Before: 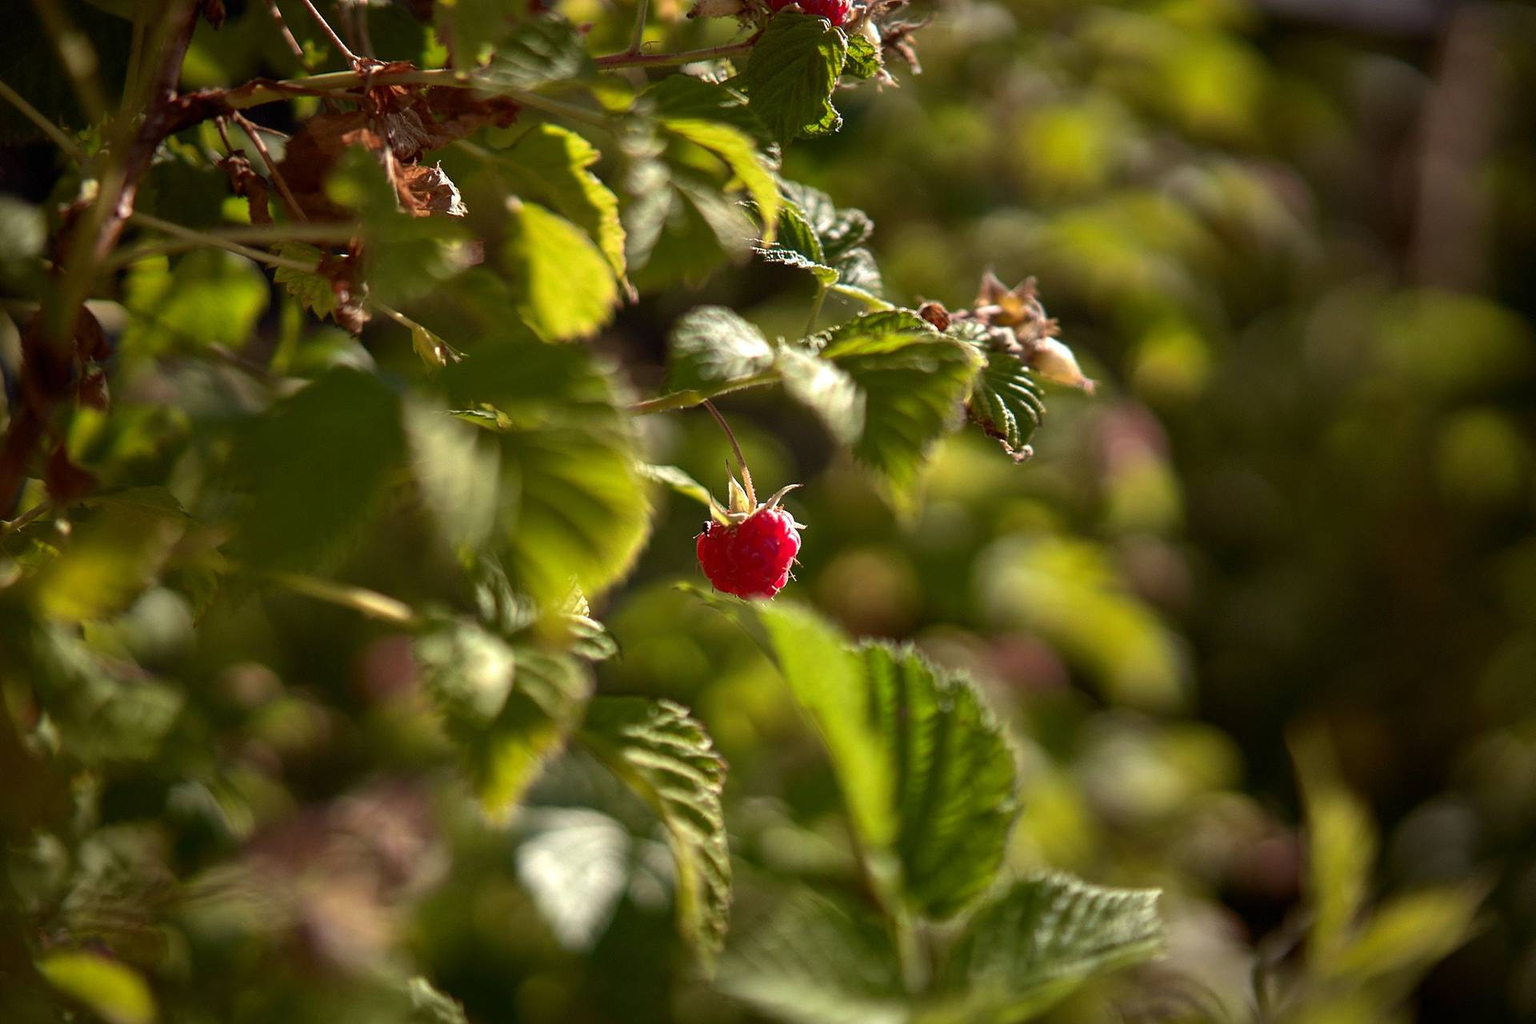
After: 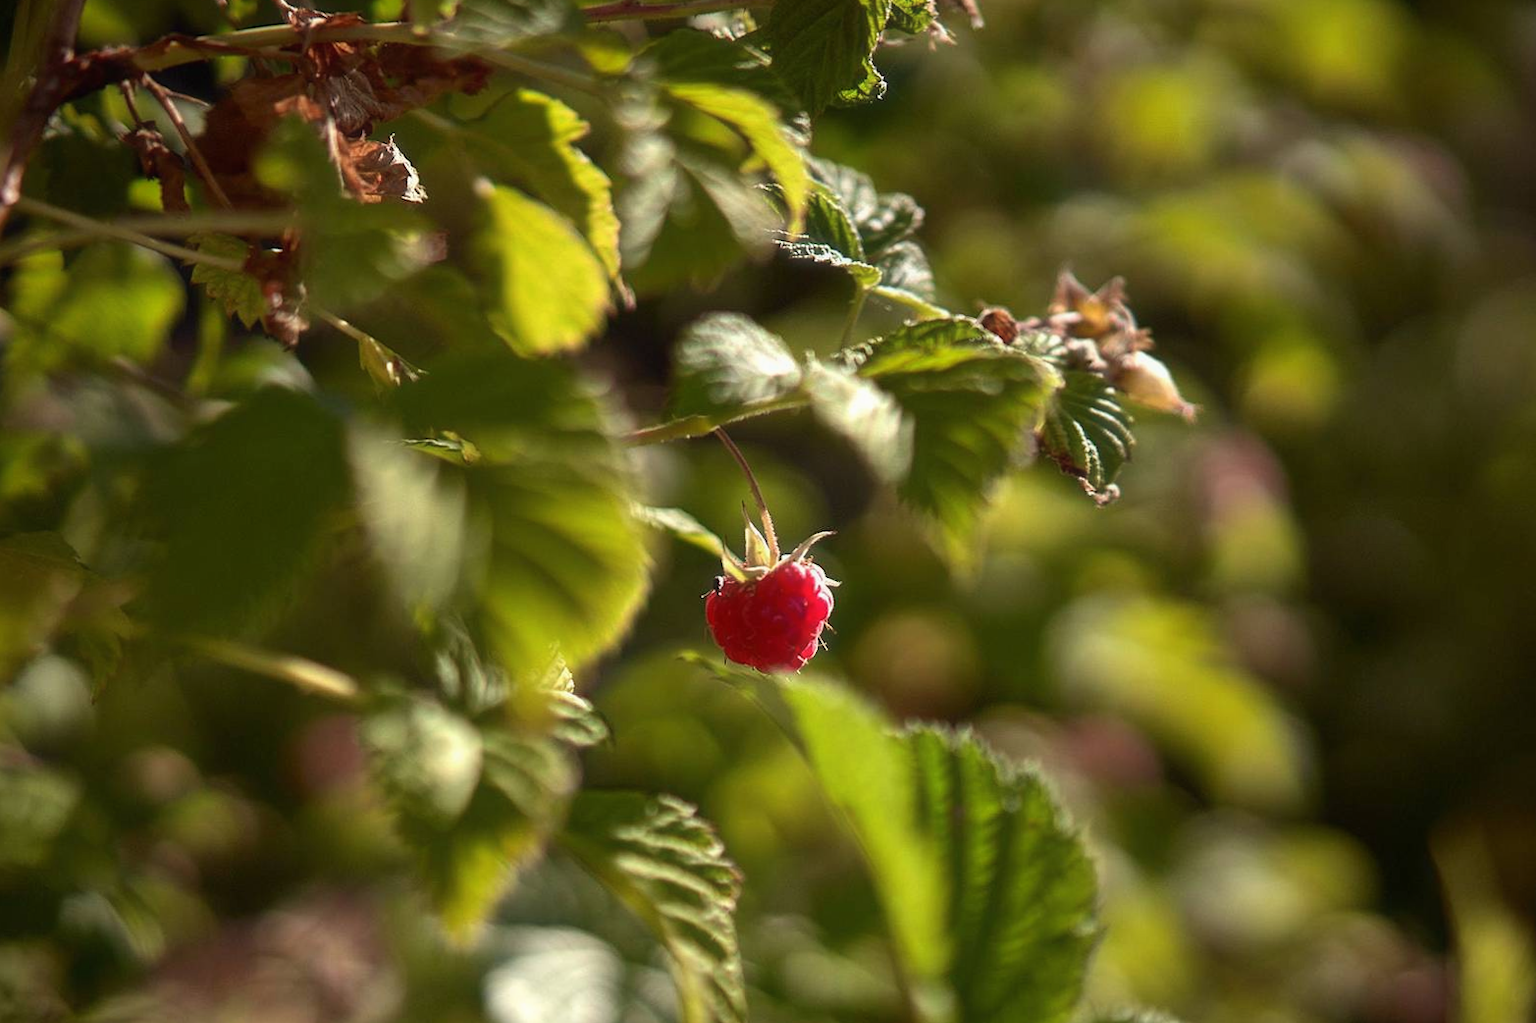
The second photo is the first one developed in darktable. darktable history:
rotate and perspective: rotation 0.192°, lens shift (horizontal) -0.015, crop left 0.005, crop right 0.996, crop top 0.006, crop bottom 0.99
contrast equalizer: y [[0.5, 0.5, 0.472, 0.5, 0.5, 0.5], [0.5 ×6], [0.5 ×6], [0 ×6], [0 ×6]]
haze removal: strength -0.1, adaptive false
crop and rotate: left 7.196%, top 4.574%, right 10.605%, bottom 13.178%
